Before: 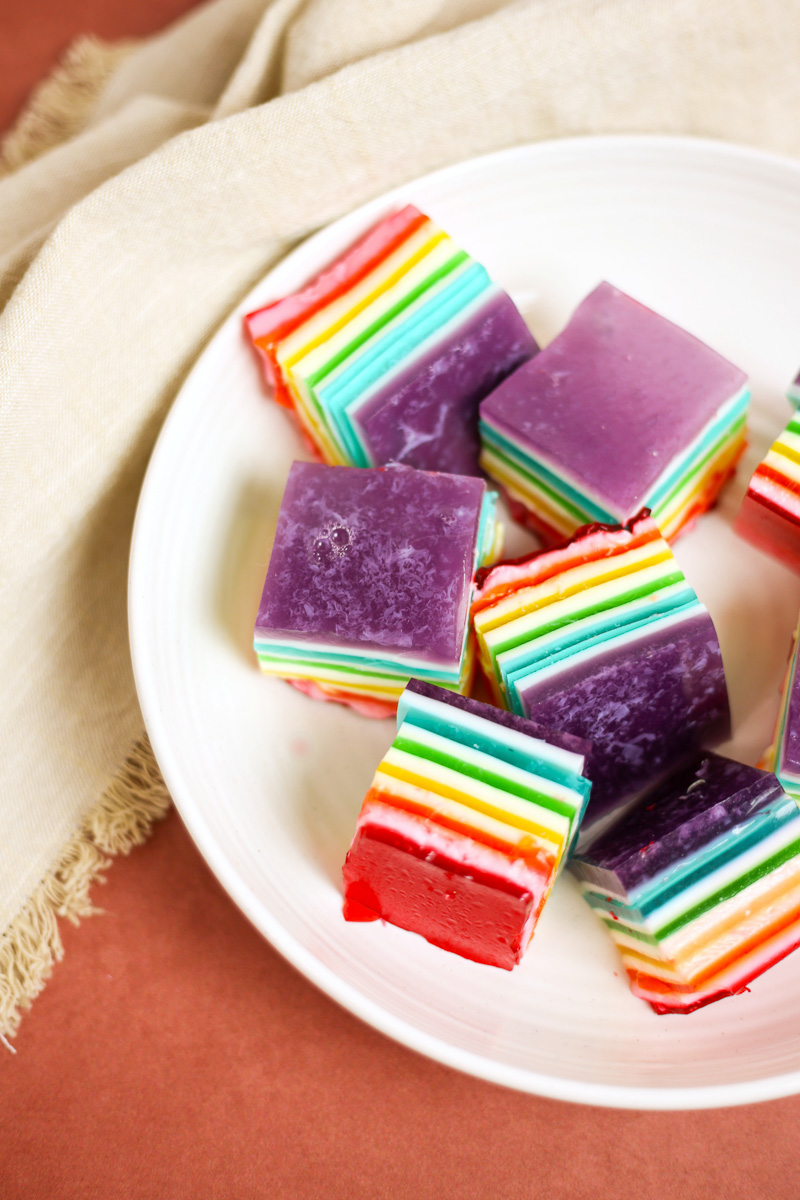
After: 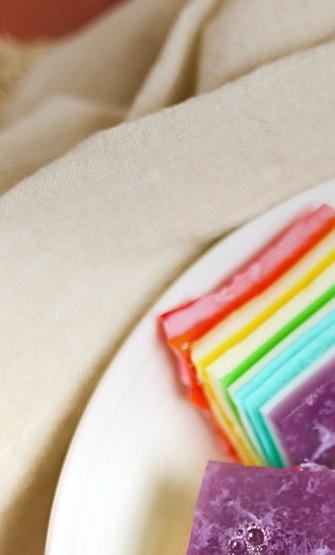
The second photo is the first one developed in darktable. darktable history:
crop and rotate: left 10.817%, top 0.062%, right 47.194%, bottom 53.626%
color correction: saturation 0.98
sharpen: on, module defaults
graduated density: rotation -0.352°, offset 57.64
